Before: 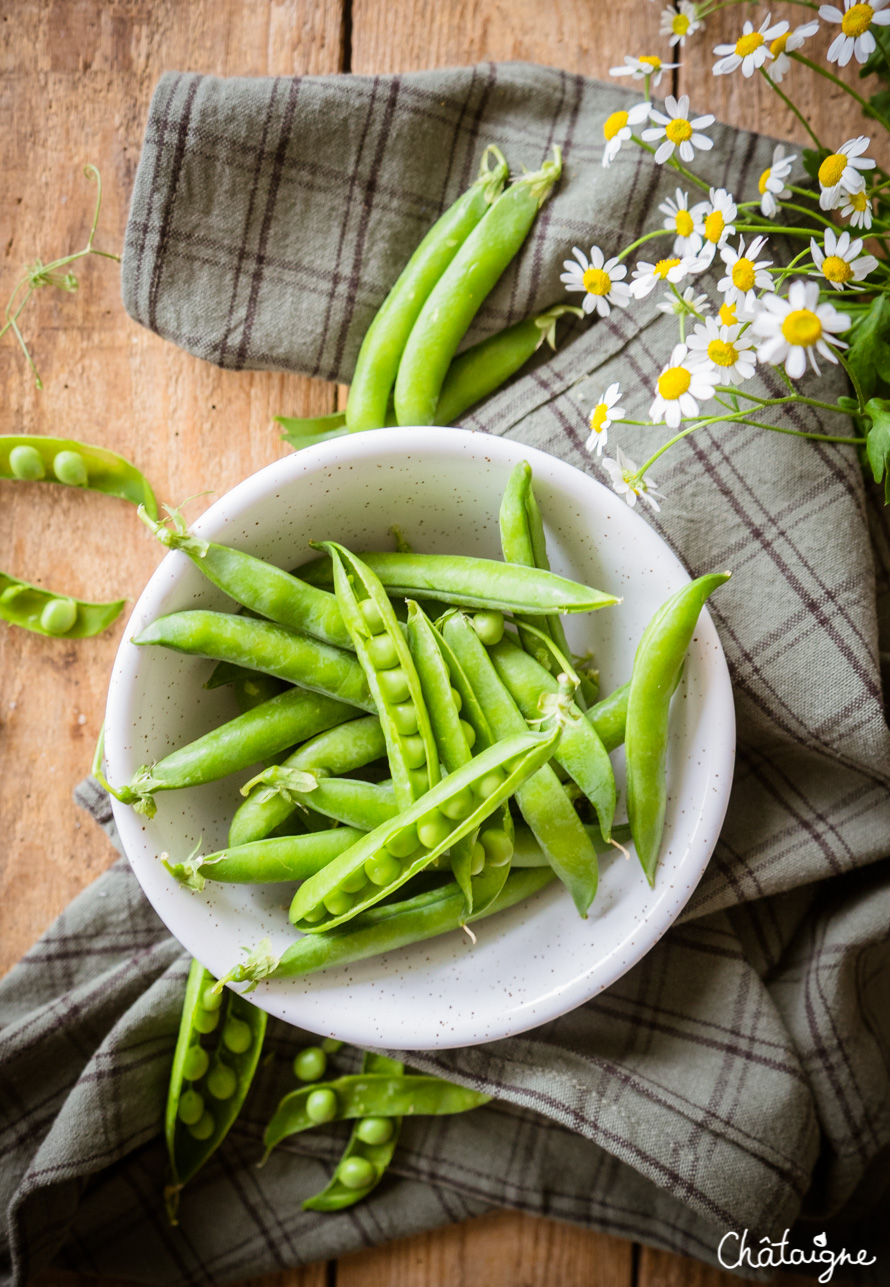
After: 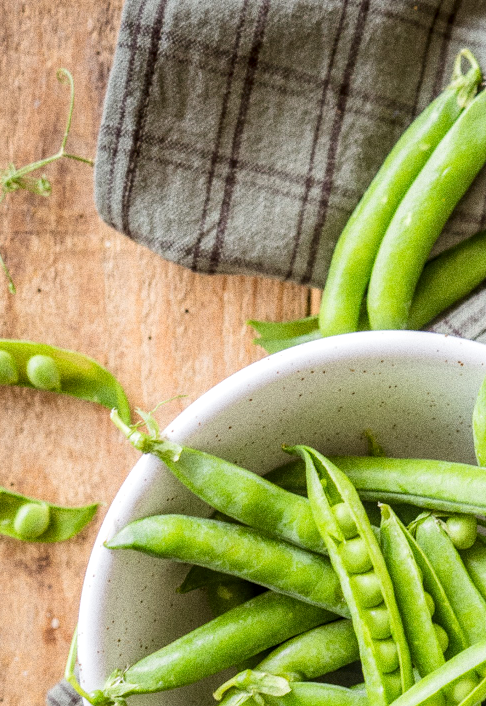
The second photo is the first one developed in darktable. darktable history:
grain: coarseness 0.09 ISO, strength 40%
local contrast: on, module defaults
crop and rotate: left 3.047%, top 7.509%, right 42.236%, bottom 37.598%
